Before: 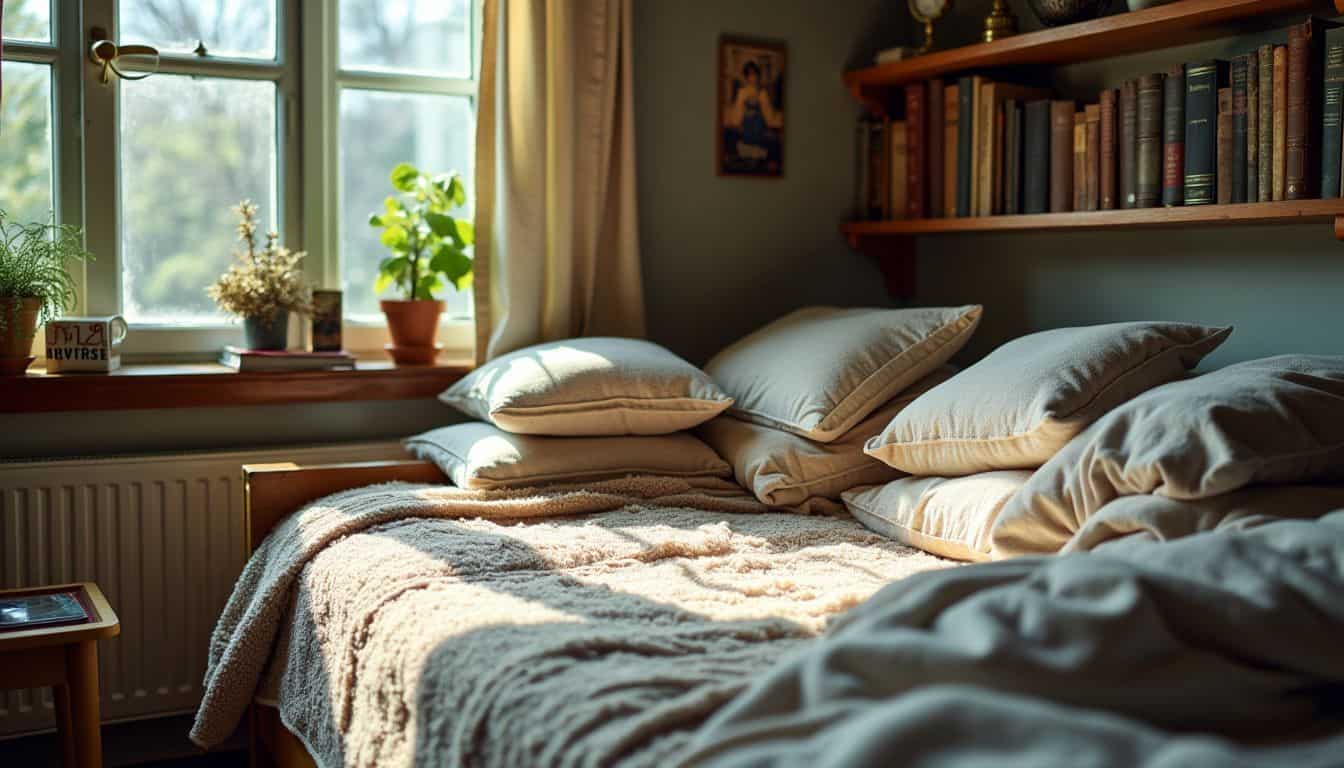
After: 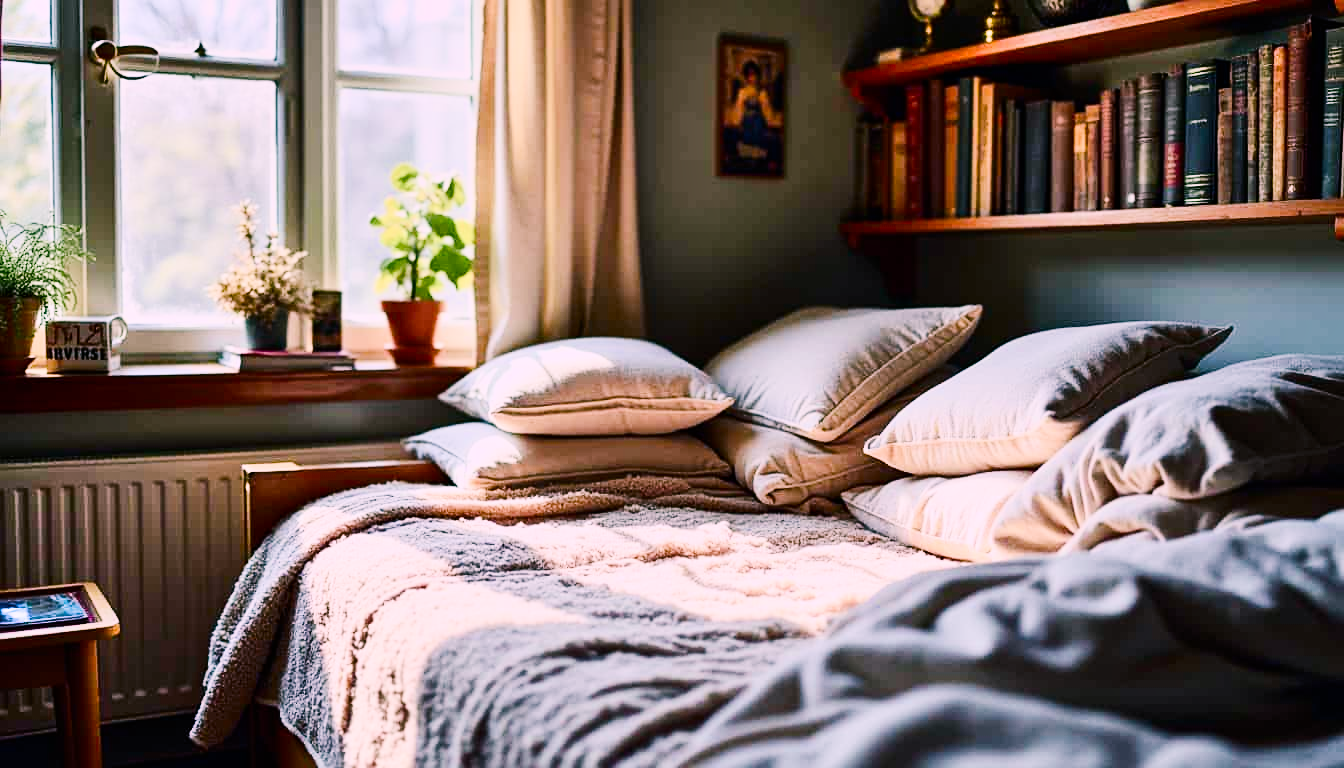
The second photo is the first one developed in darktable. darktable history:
sharpen: amount 0.202
exposure: black level correction 0, exposure 1 EV, compensate highlight preservation false
color balance rgb: shadows lift › luminance -7.953%, shadows lift › chroma 2.356%, shadows lift › hue 165.72°, highlights gain › chroma 4.459%, highlights gain › hue 31.66°, global offset › luminance 0.48%, shadows fall-off 102.862%, perceptual saturation grading › global saturation 0.876%, perceptual saturation grading › highlights -17.644%, perceptual saturation grading › mid-tones 33.09%, perceptual saturation grading › shadows 50.358%, mask middle-gray fulcrum 22.185%, contrast 5.026%
contrast brightness saturation: contrast 0.277
shadows and highlights: soften with gaussian
color calibration: illuminant custom, x 0.367, y 0.392, temperature 4437.84 K
filmic rgb: black relative exposure -7.21 EV, white relative exposure 5.35 EV, threshold 3.04 EV, hardness 3.02, enable highlight reconstruction true
